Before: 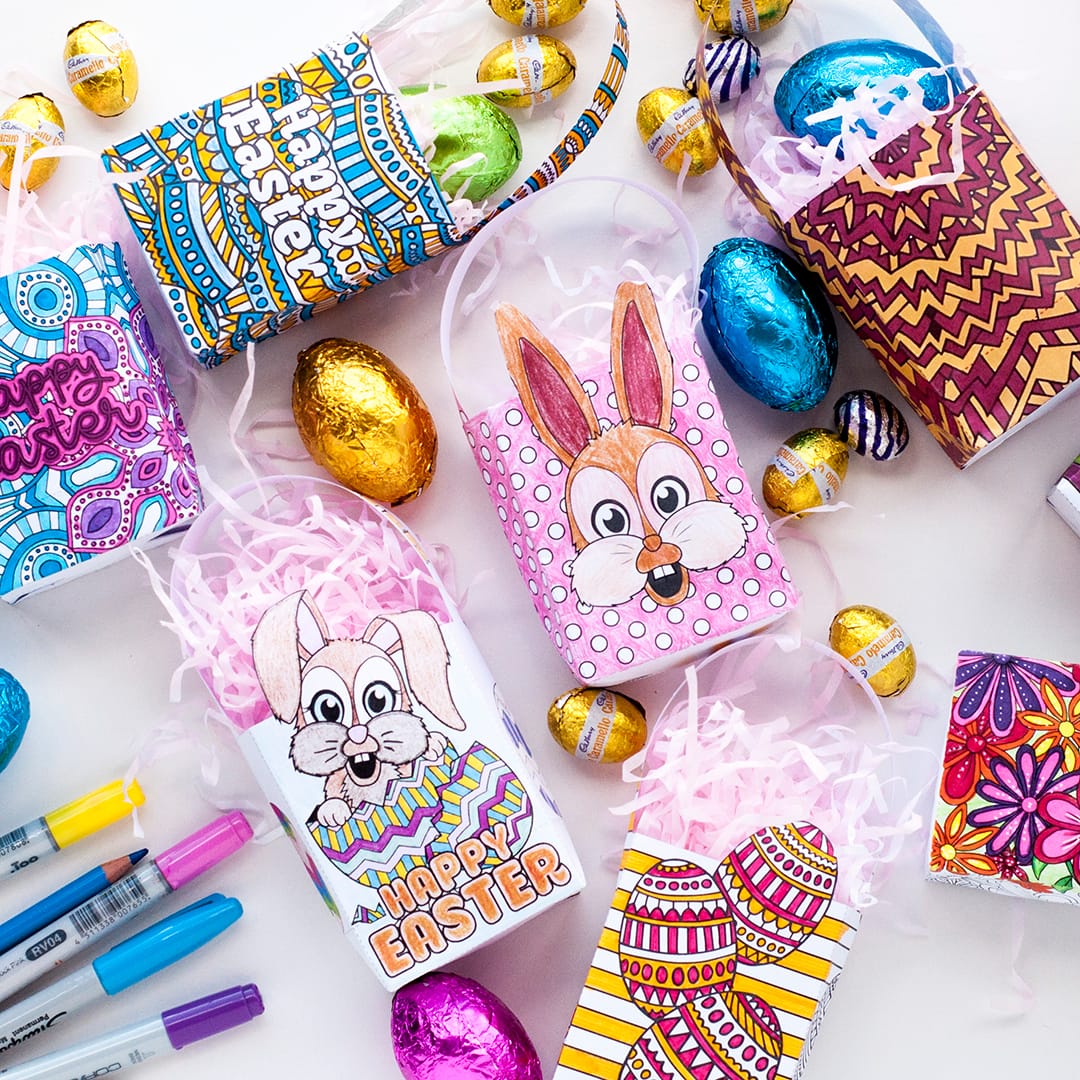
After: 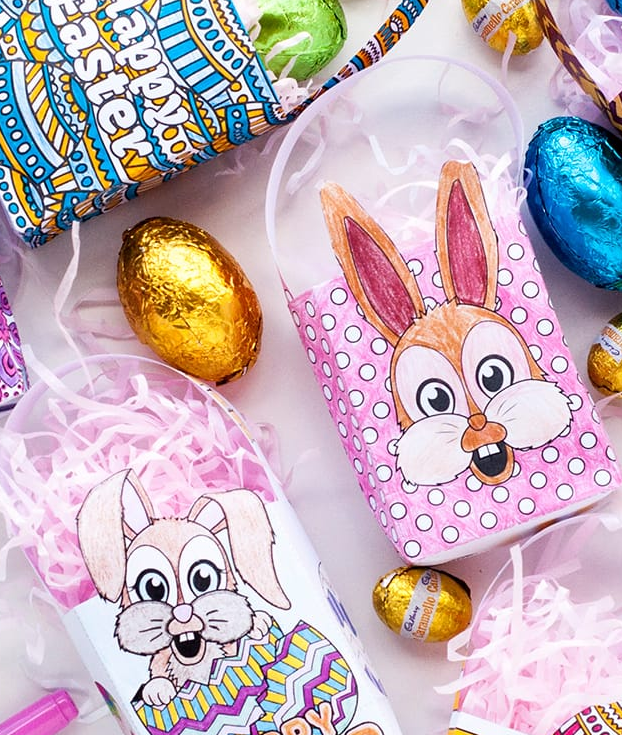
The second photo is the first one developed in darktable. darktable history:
crop: left 16.257%, top 11.263%, right 26.124%, bottom 20.619%
